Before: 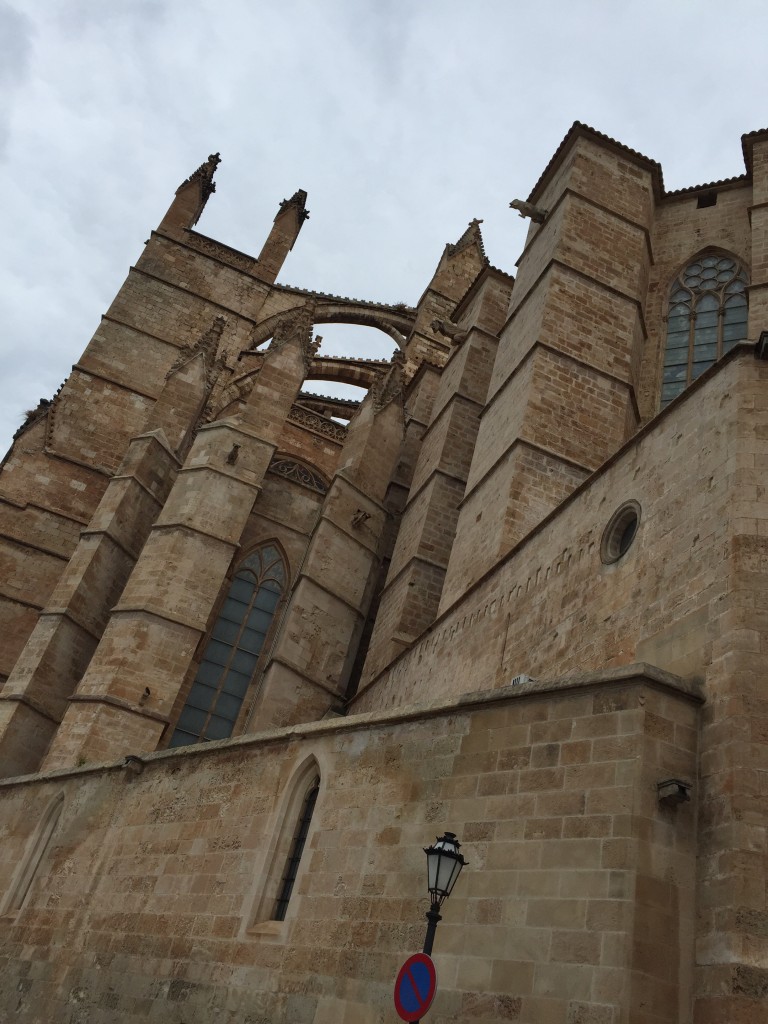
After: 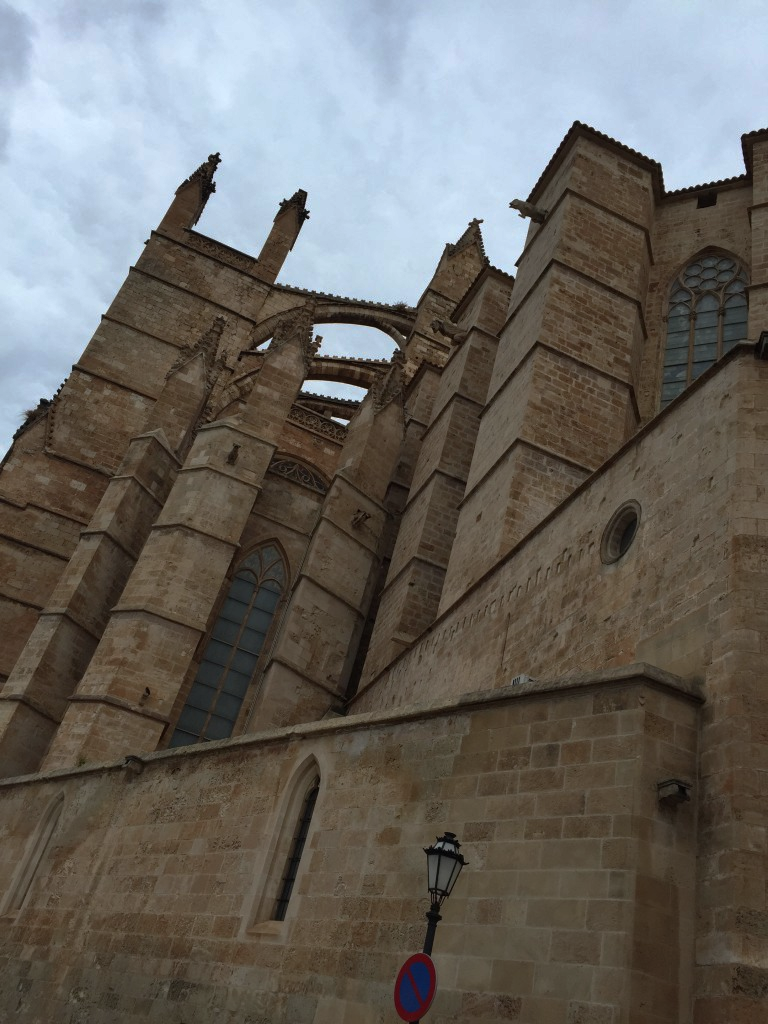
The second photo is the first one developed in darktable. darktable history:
base curve: curves: ch0 [(0, 0) (0.595, 0.418) (1, 1)], preserve colors none
tone equalizer: edges refinement/feathering 500, mask exposure compensation -1.57 EV, preserve details no
exposure: exposure 0.129 EV, compensate exposure bias true, compensate highlight preservation false
